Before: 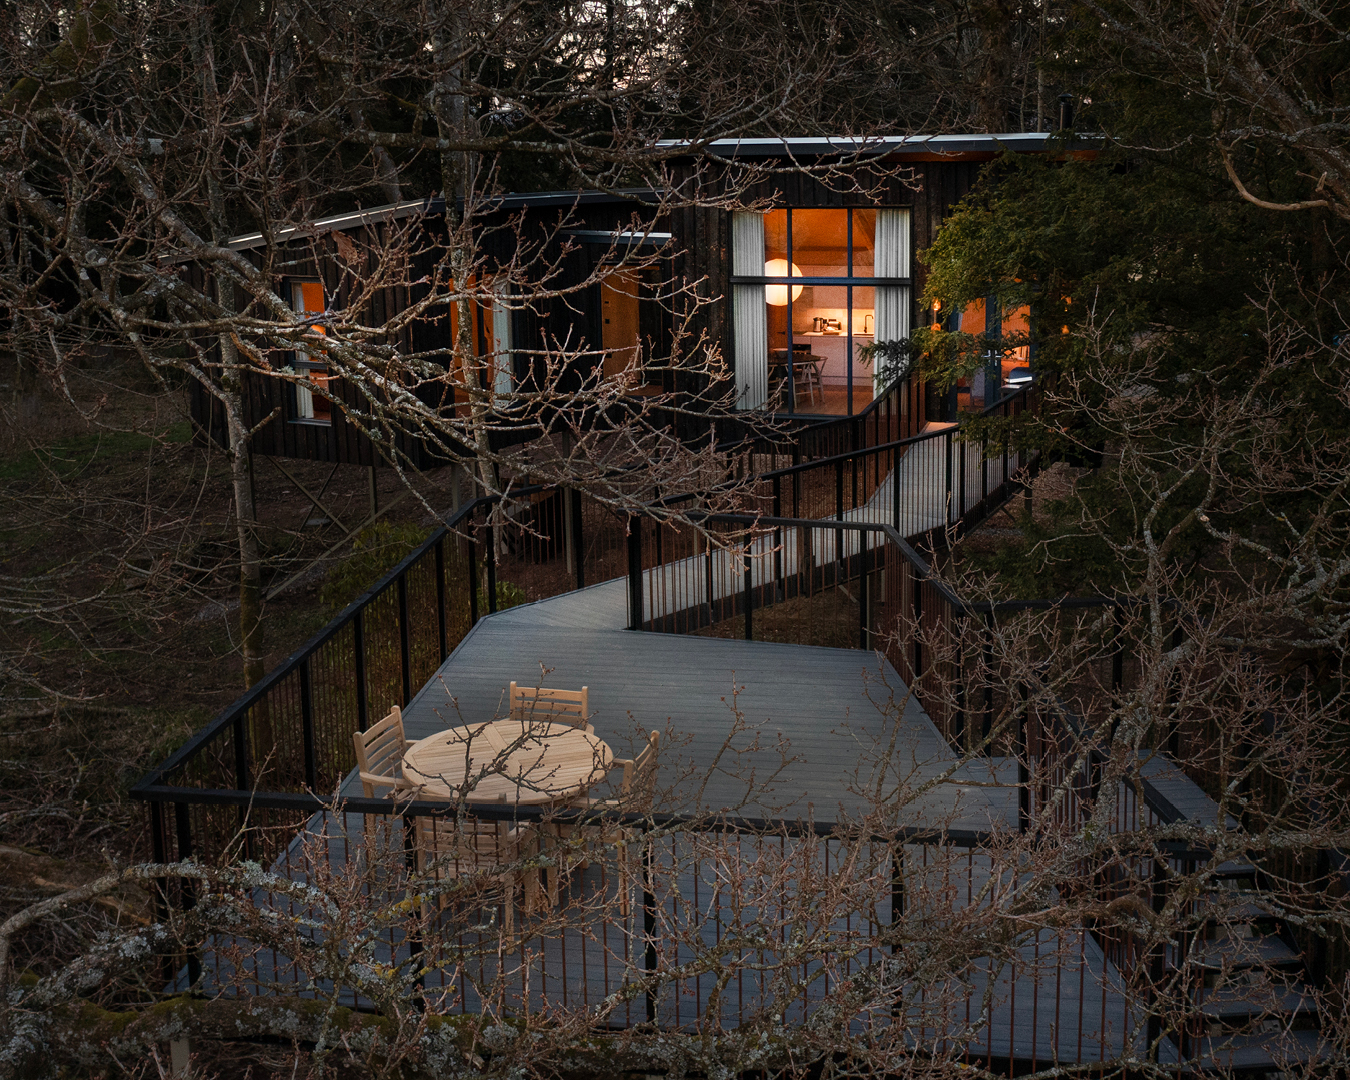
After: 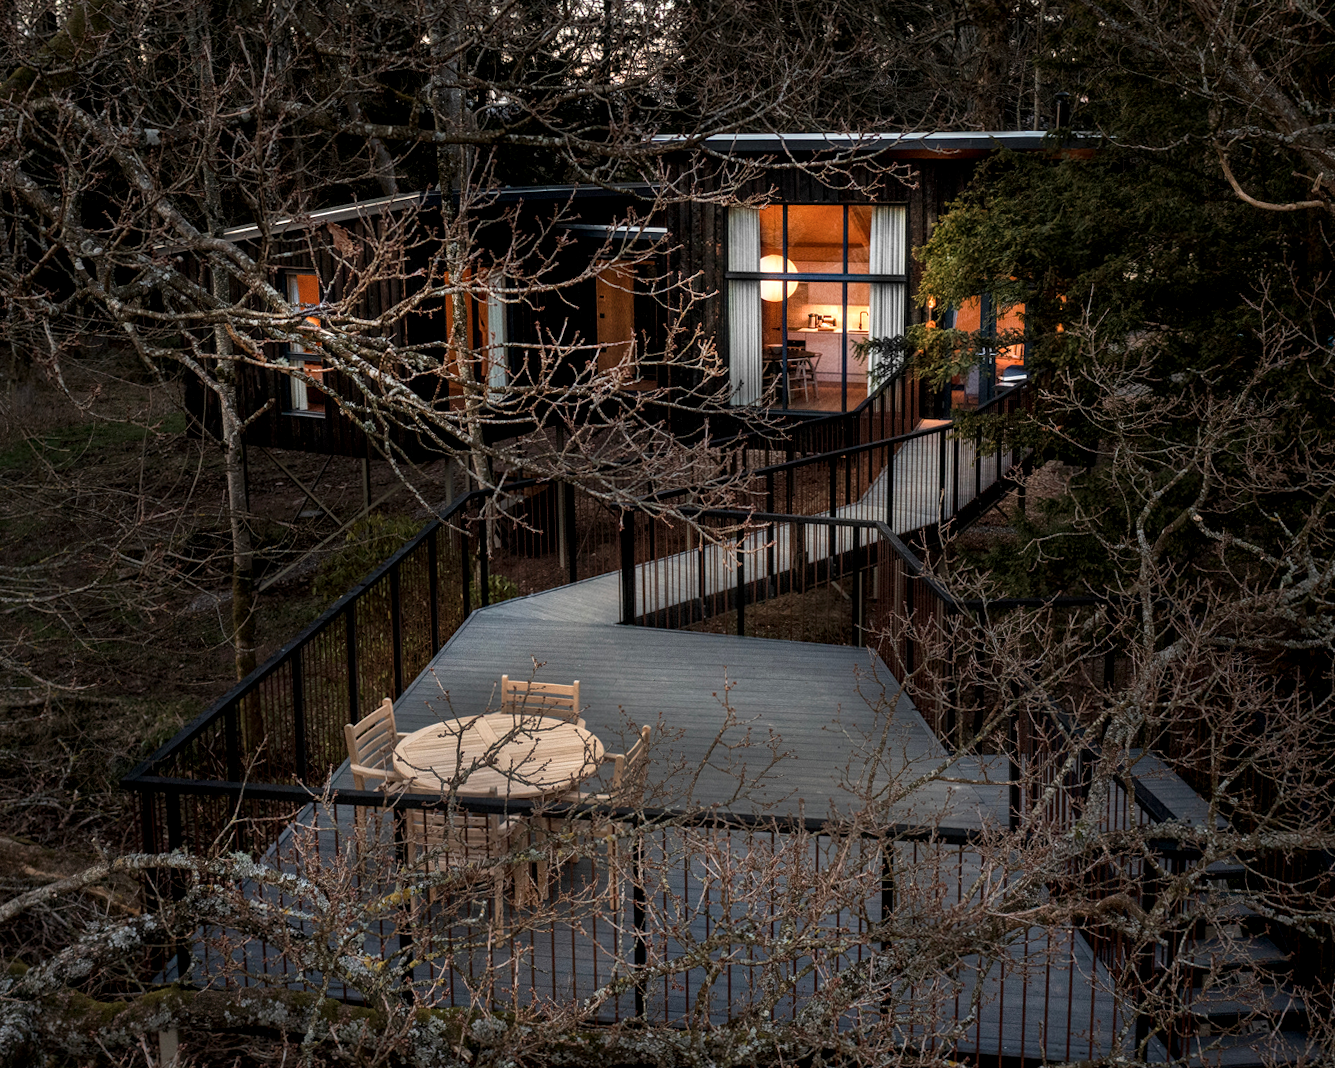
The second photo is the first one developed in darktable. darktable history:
local contrast: detail 150%
crop and rotate: angle -0.5°
